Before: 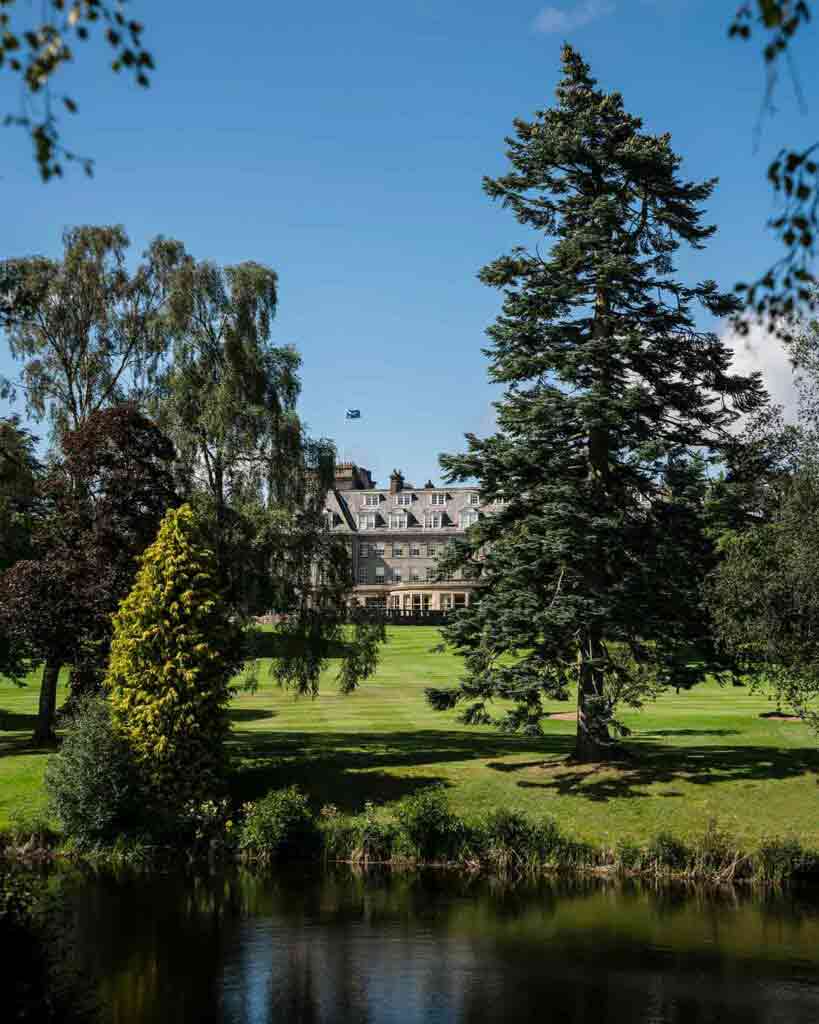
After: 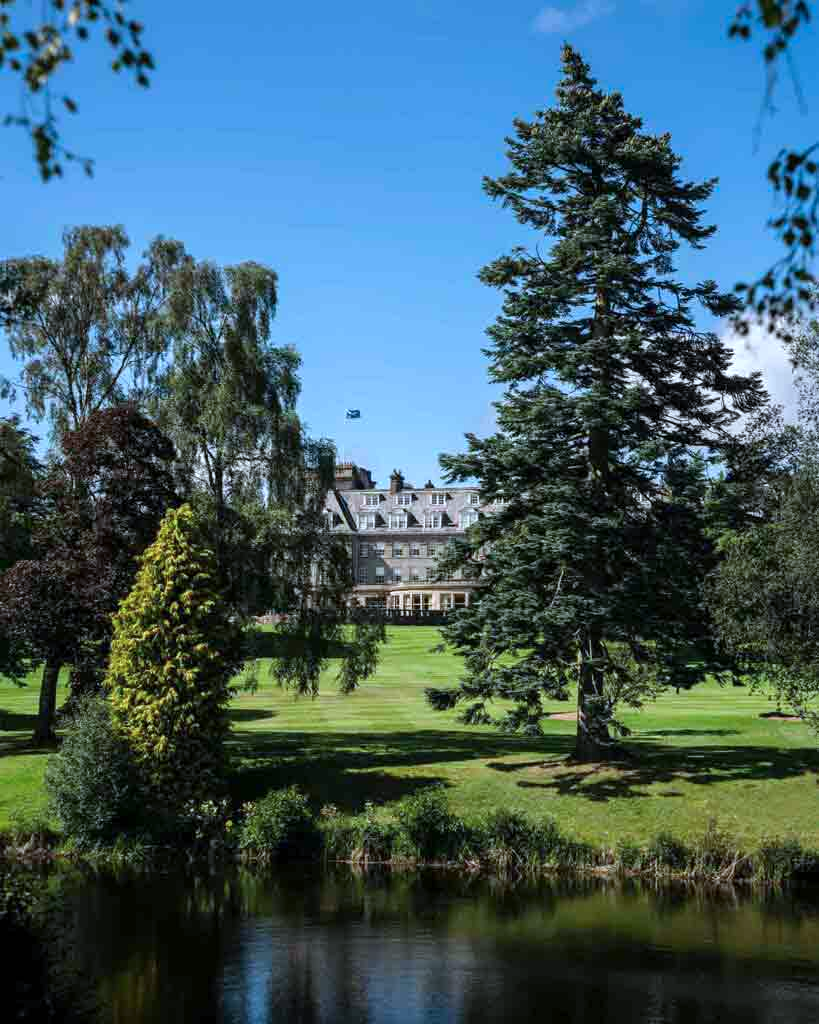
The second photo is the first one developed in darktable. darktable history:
color calibration: gray › normalize channels true, x 0.372, y 0.386, temperature 4285.82 K, gamut compression 0.005
exposure: exposure 0.211 EV, compensate highlight preservation false
